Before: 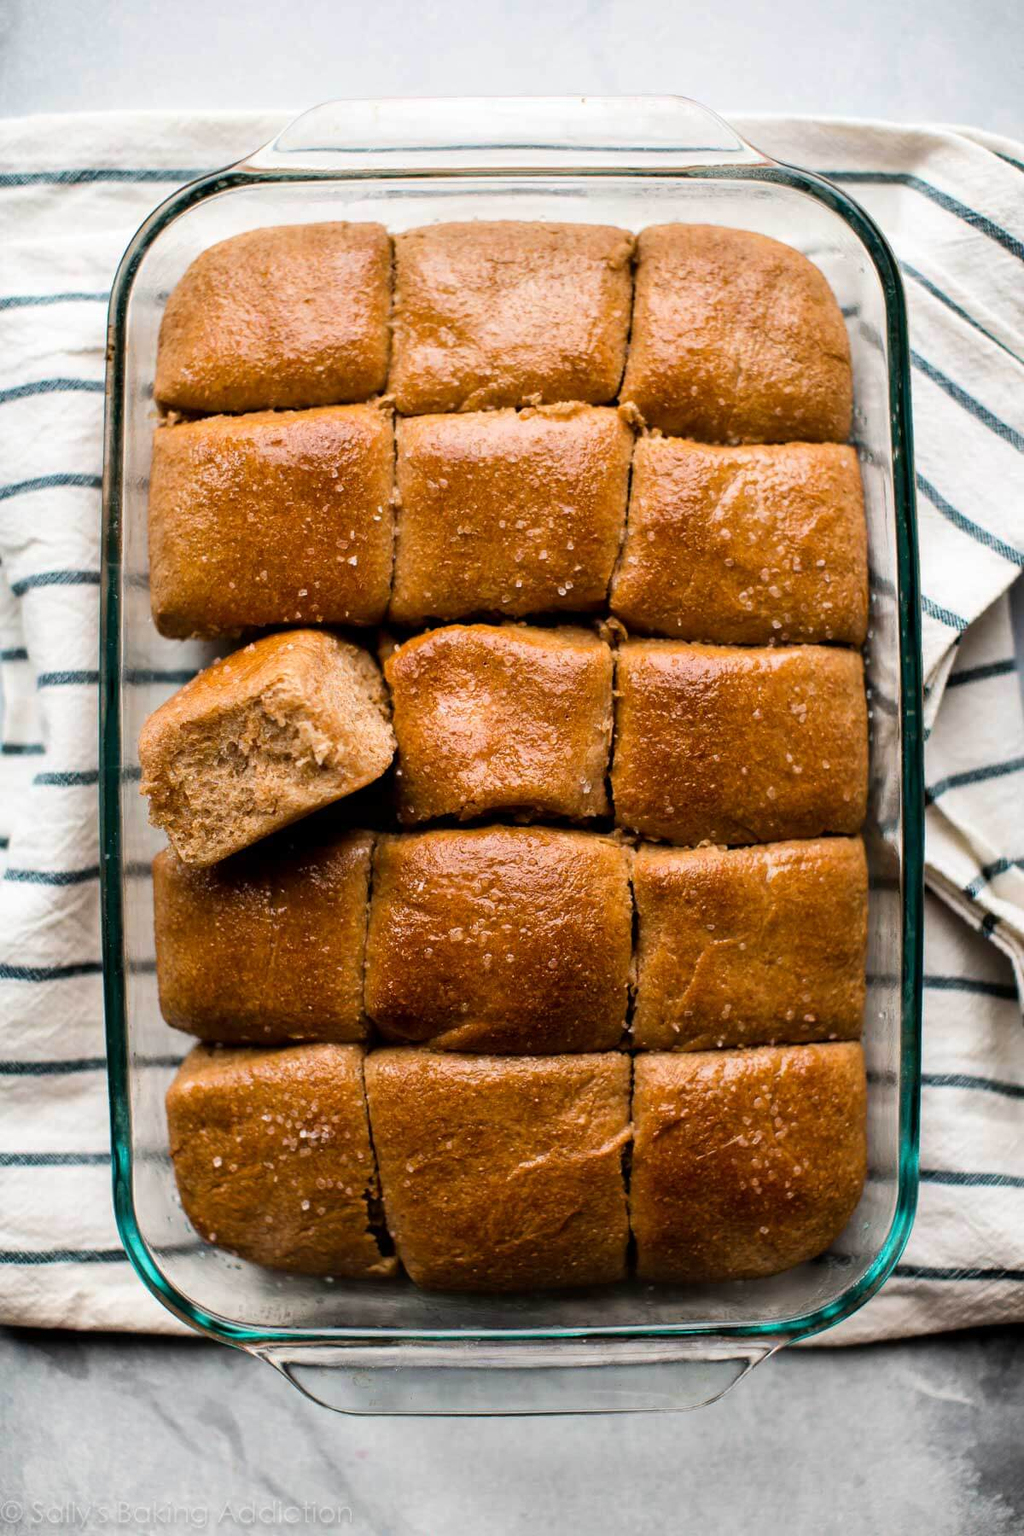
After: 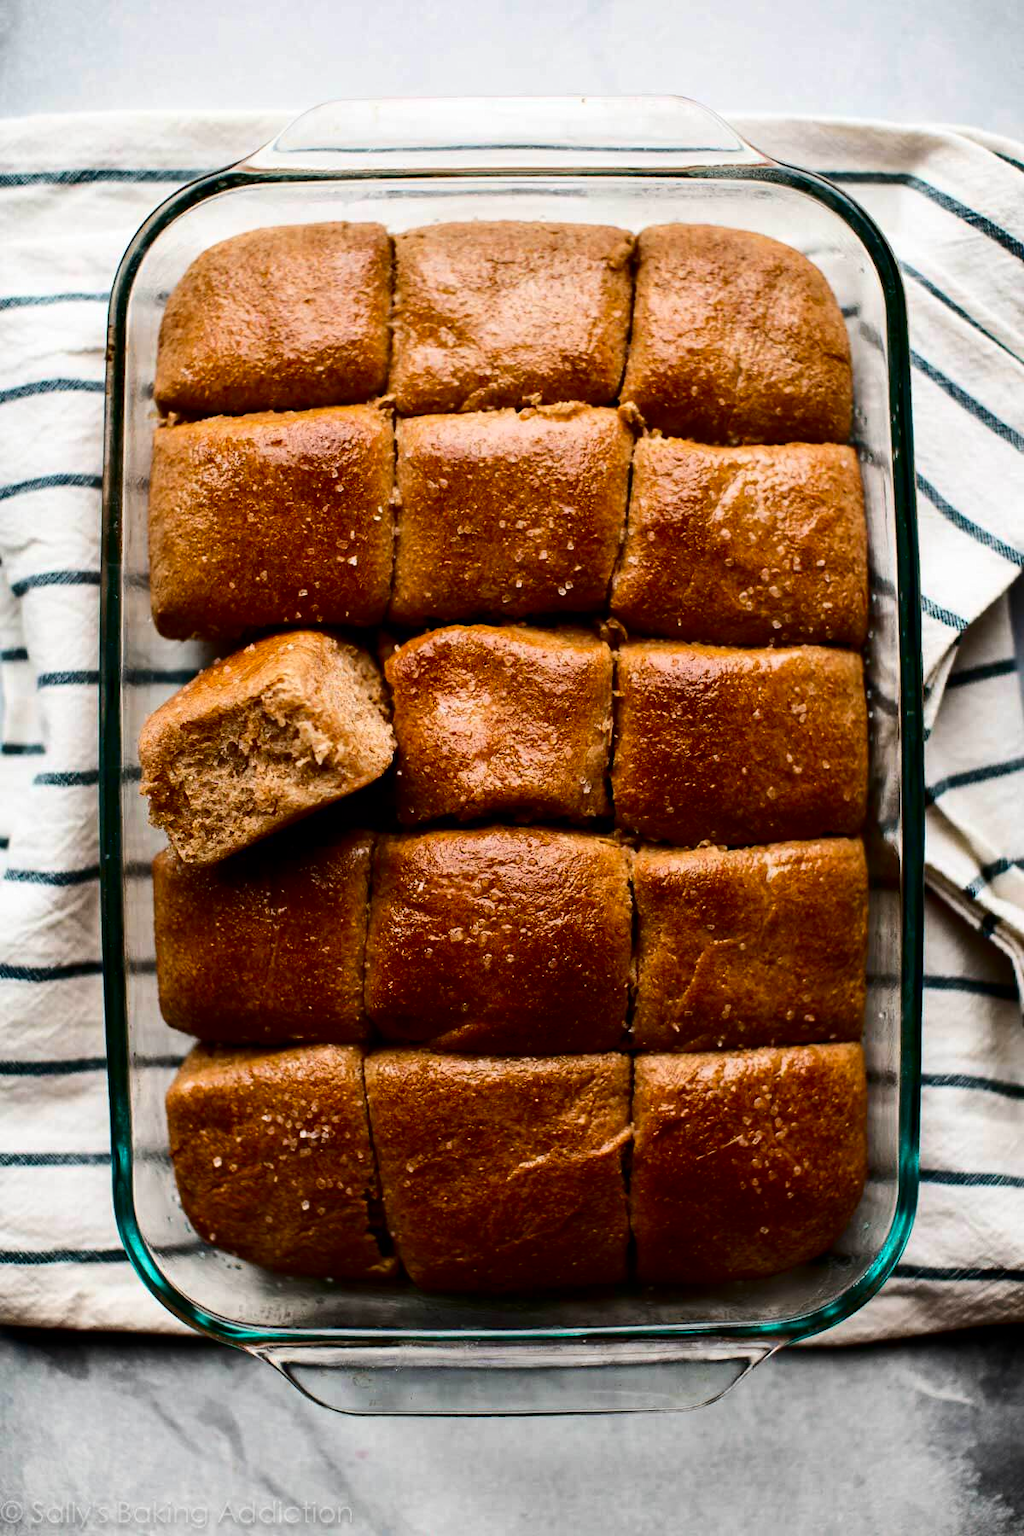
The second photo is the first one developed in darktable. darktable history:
contrast brightness saturation: contrast 0.192, brightness -0.242, saturation 0.115
